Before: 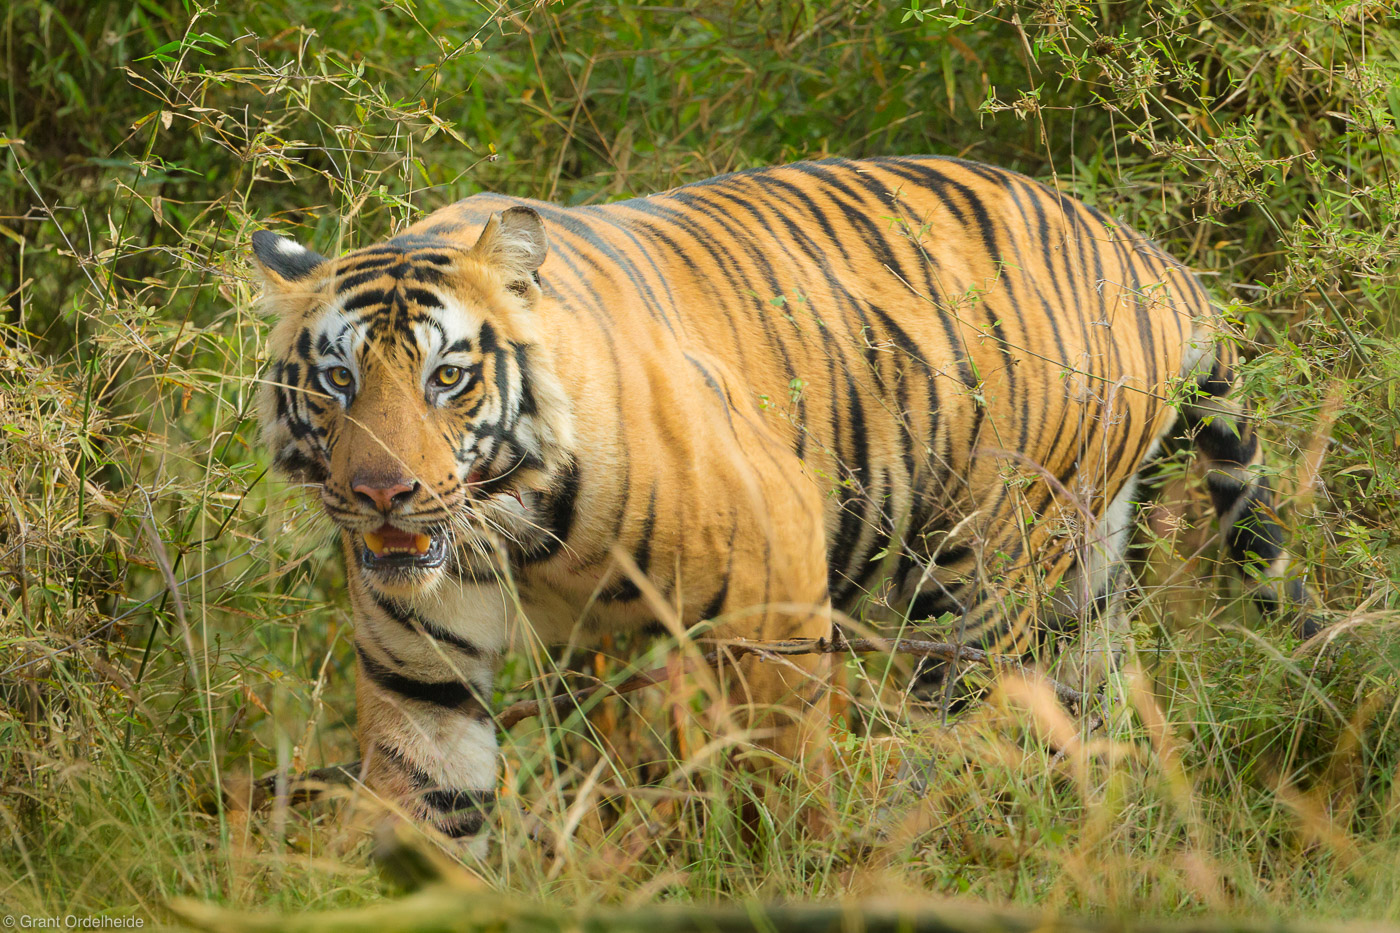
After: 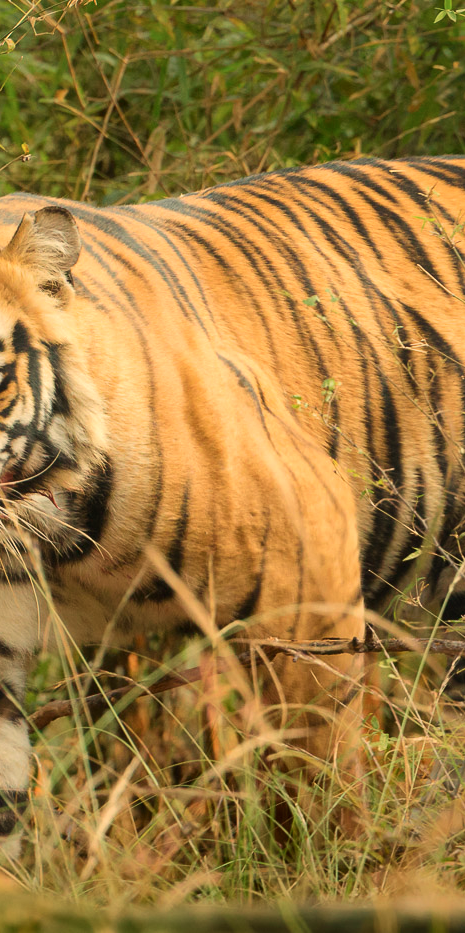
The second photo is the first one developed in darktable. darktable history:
white balance: red 1.138, green 0.996, blue 0.812
contrast brightness saturation: contrast -0.08, brightness -0.04, saturation -0.11
crop: left 33.36%, right 33.36%
local contrast: mode bilateral grid, contrast 20, coarseness 50, detail 141%, midtone range 0.2
